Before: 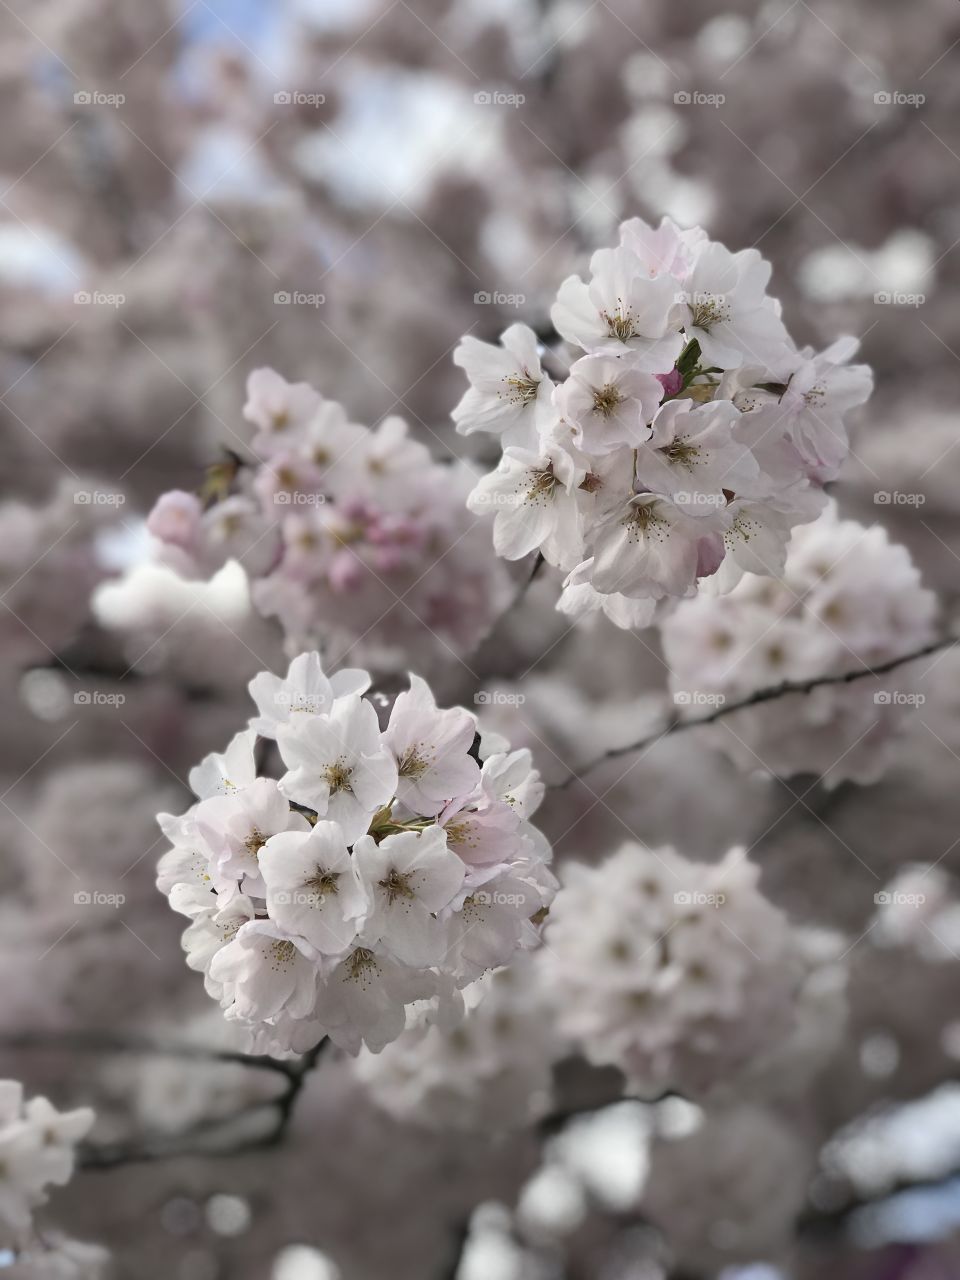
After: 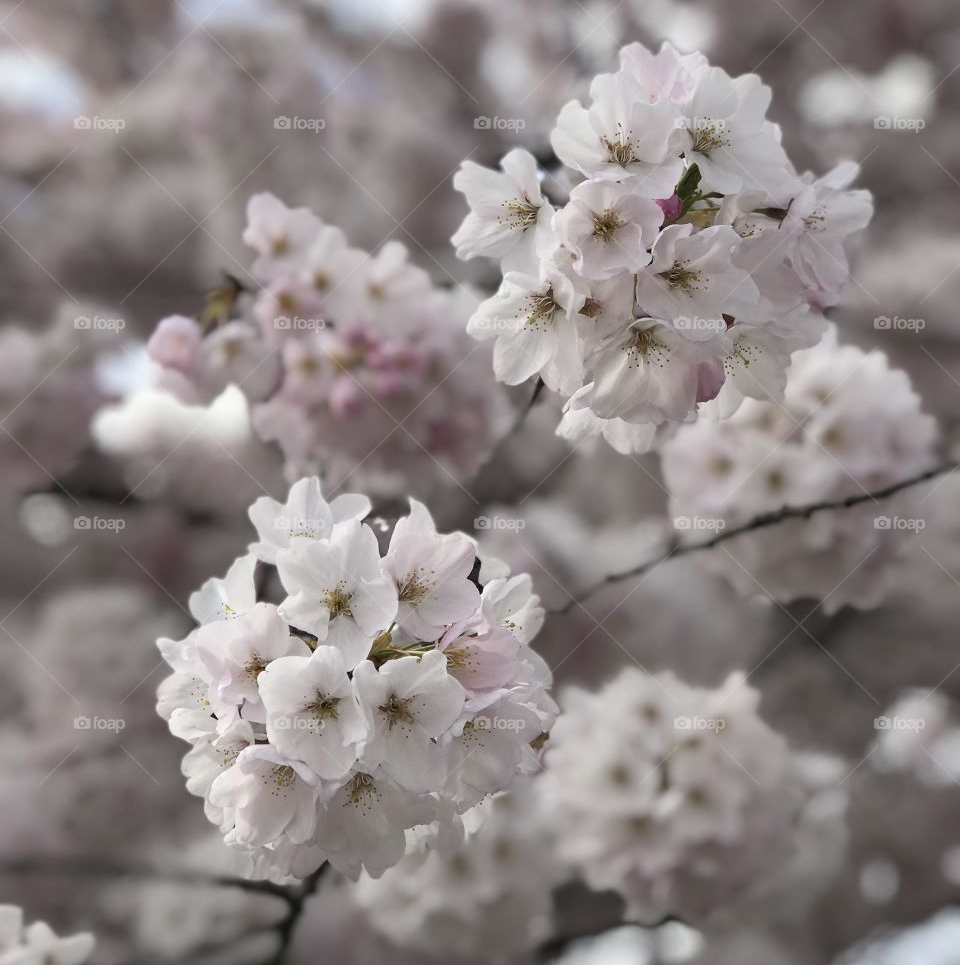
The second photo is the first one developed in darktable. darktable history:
crop: top 13.674%, bottom 10.91%
